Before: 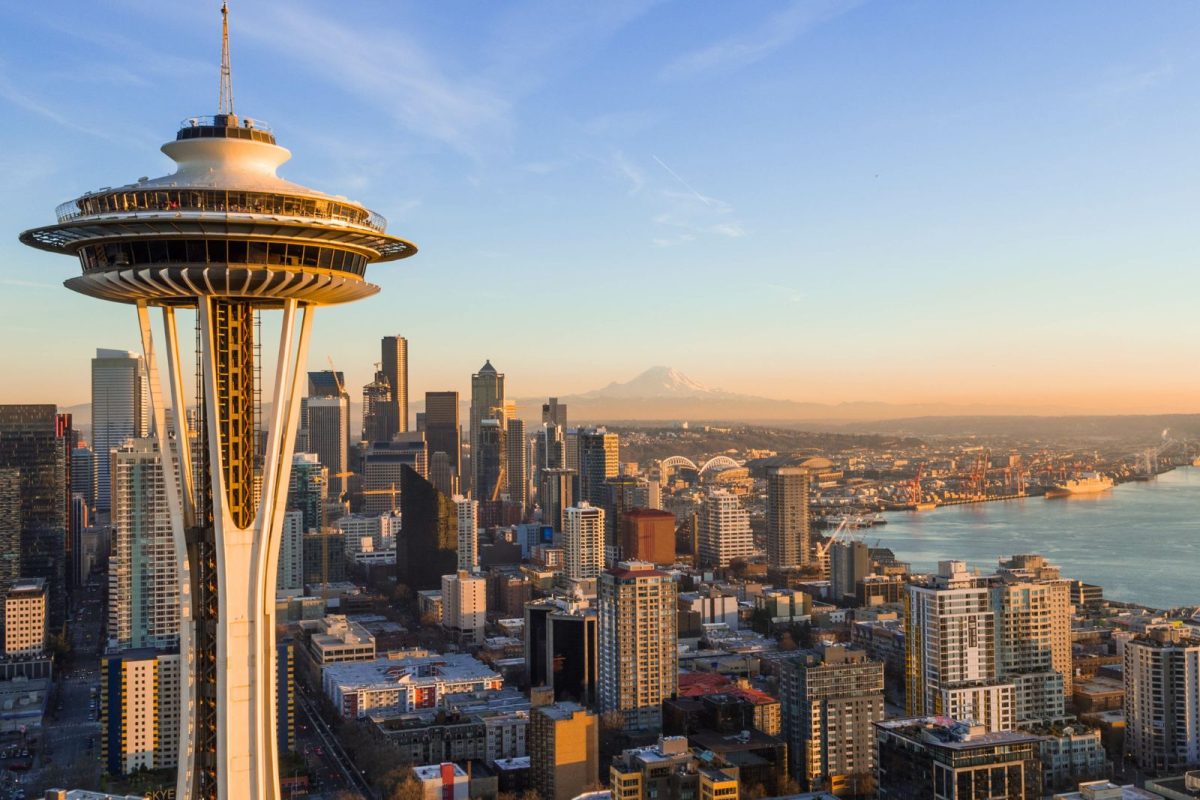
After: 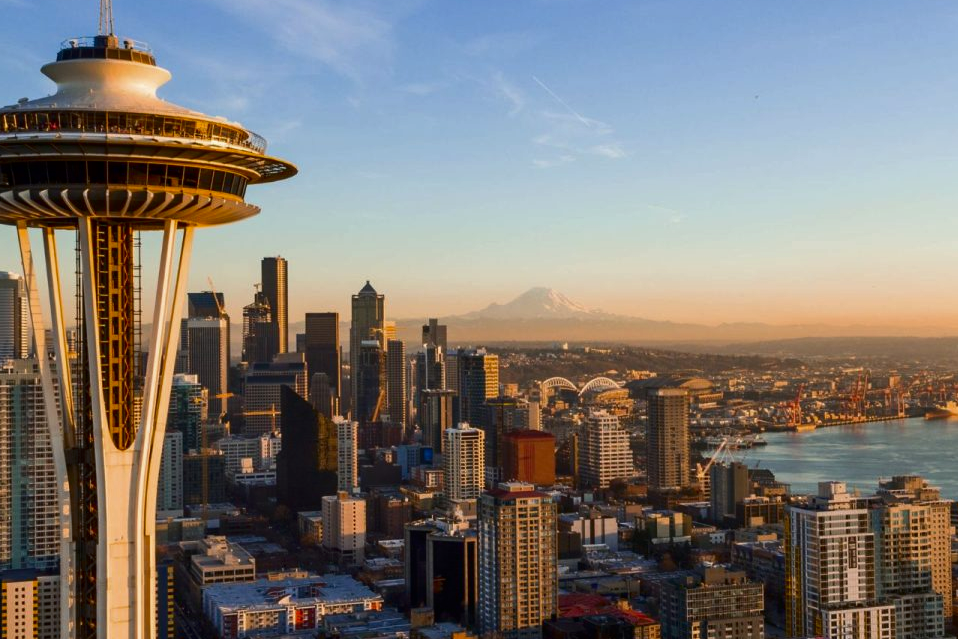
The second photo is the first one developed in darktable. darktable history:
crop and rotate: left 10.071%, top 10.071%, right 10.02%, bottom 10.02%
contrast brightness saturation: brightness -0.2, saturation 0.08
